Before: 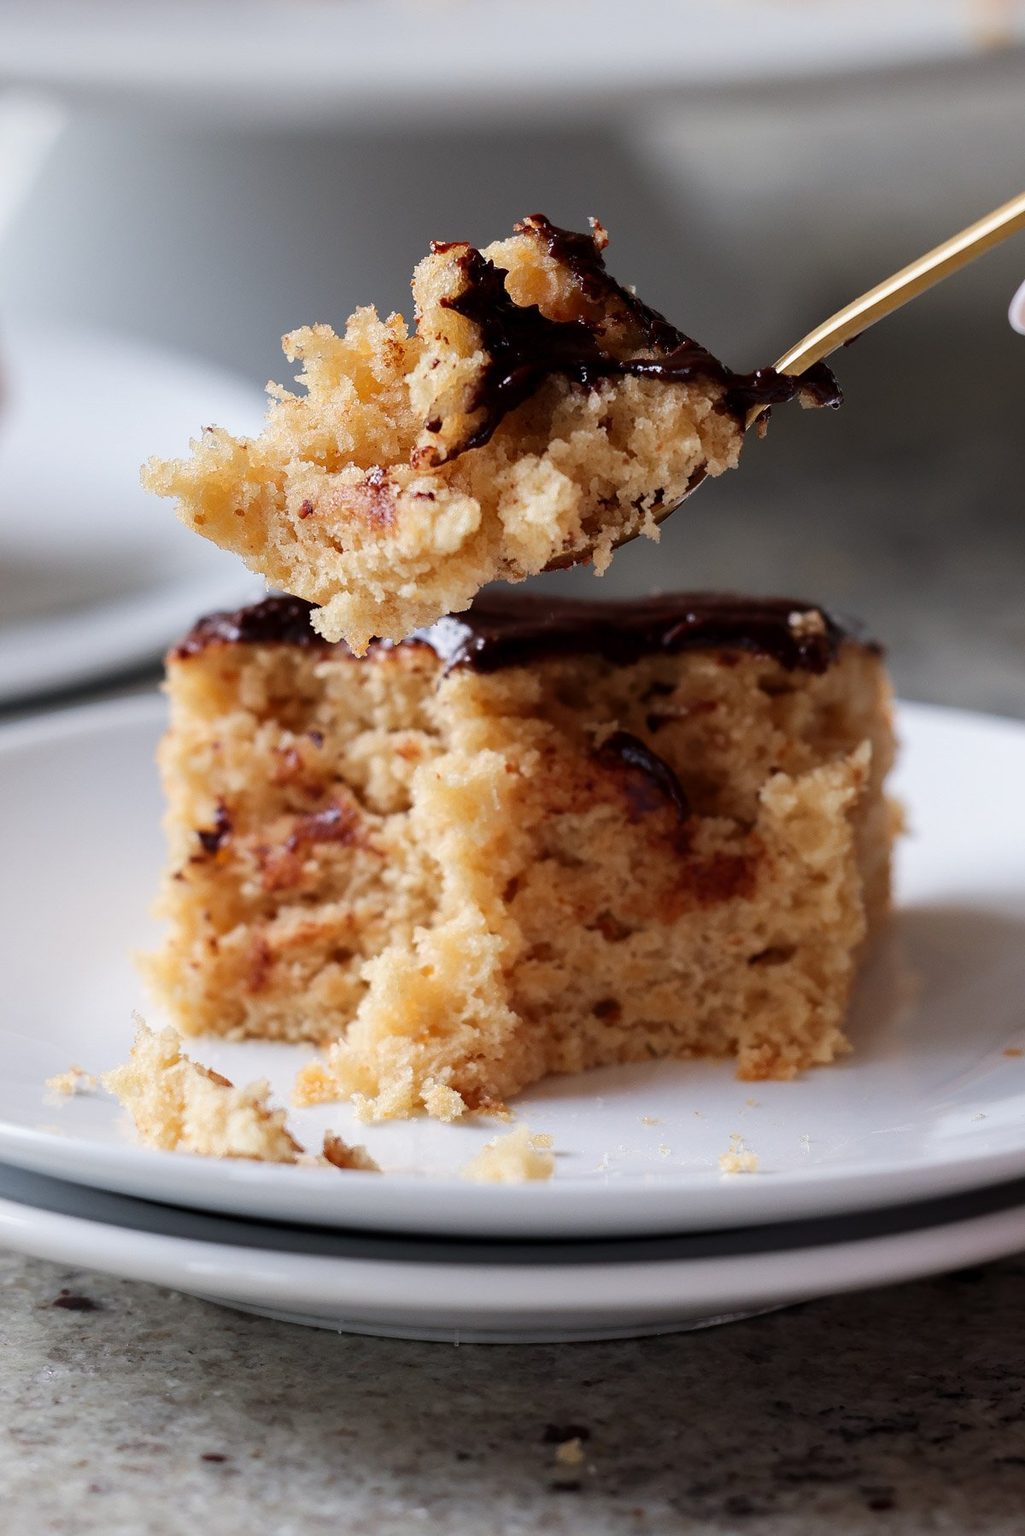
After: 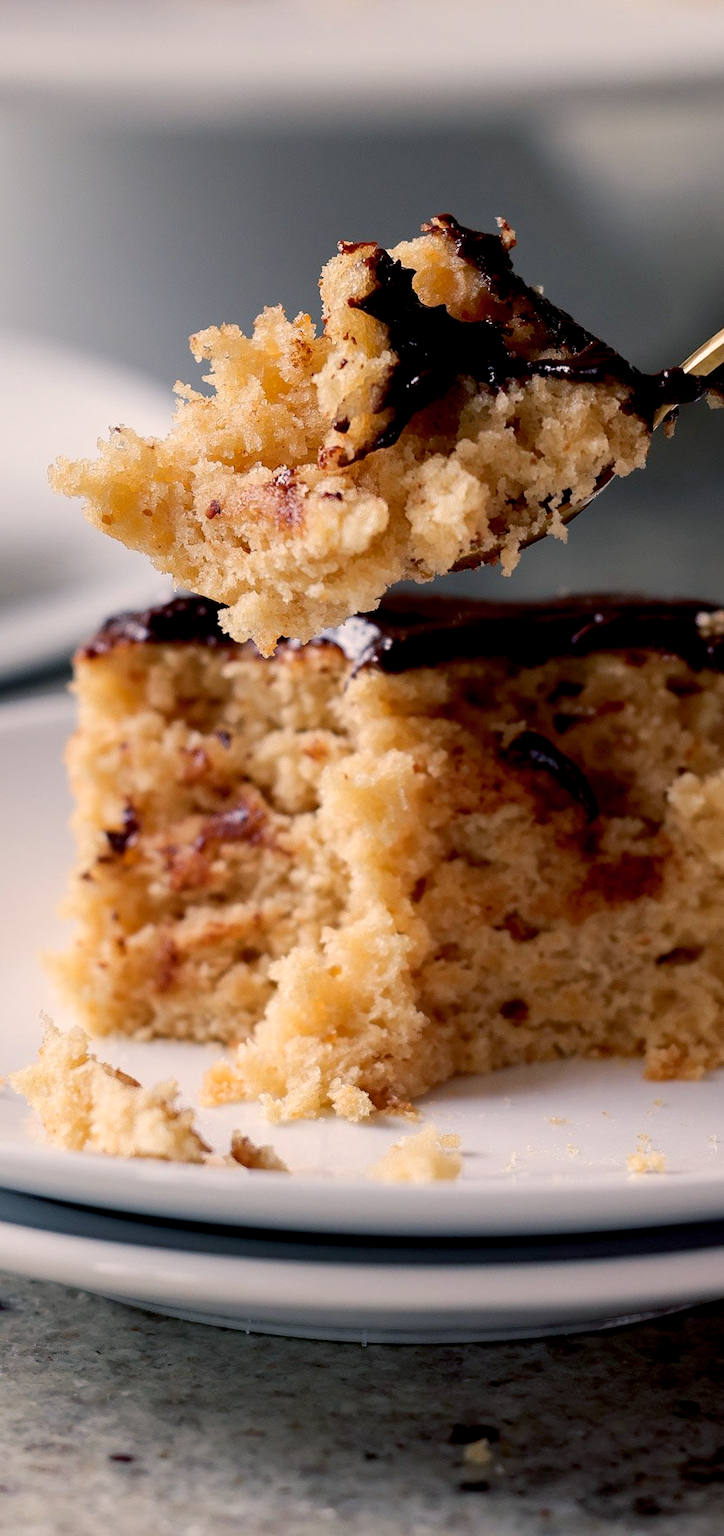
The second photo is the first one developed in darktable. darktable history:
crop and rotate: left 9.061%, right 20.142%
exposure: black level correction 0.009, compensate highlight preservation false
color balance rgb: shadows lift › chroma 5.41%, shadows lift › hue 240°, highlights gain › chroma 3.74%, highlights gain › hue 60°, saturation formula JzAzBz (2021)
